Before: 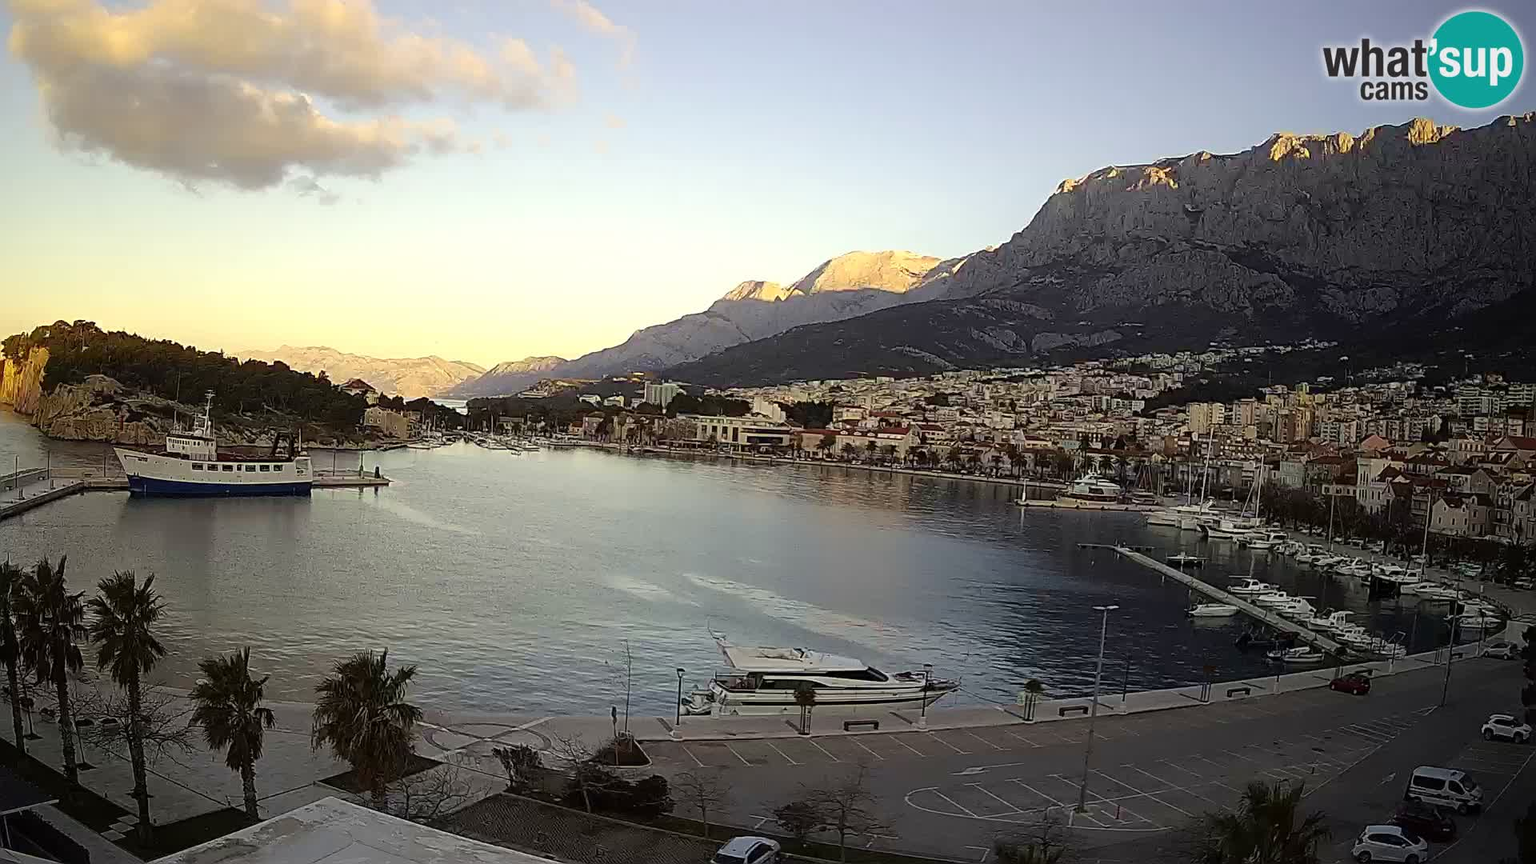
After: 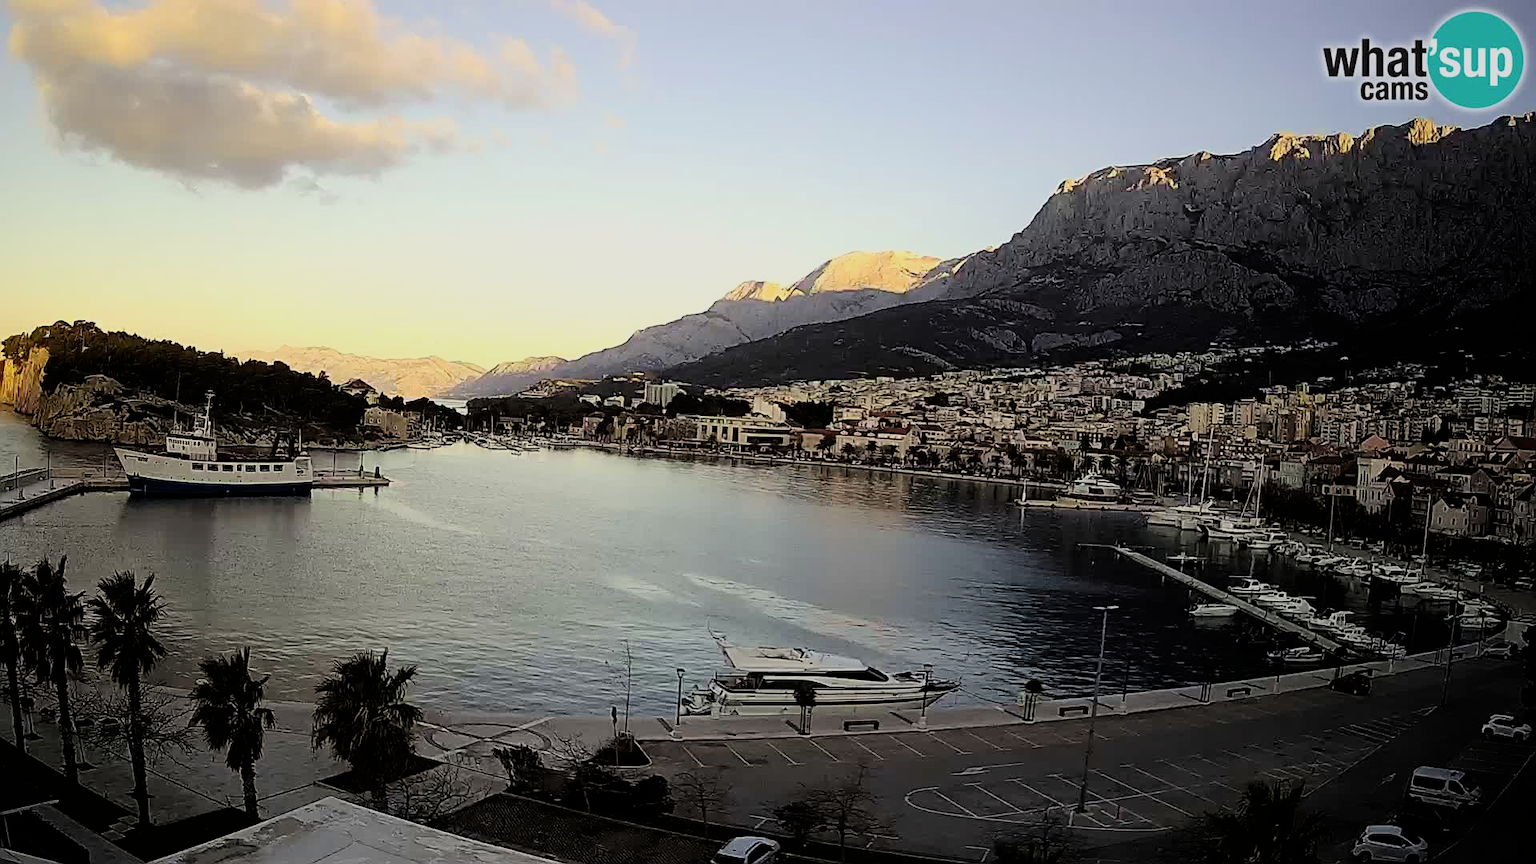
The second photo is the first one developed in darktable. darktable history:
filmic rgb: black relative exposure -7.5 EV, white relative exposure 5 EV, hardness 3.33, contrast 1.298, color science v6 (2022)
